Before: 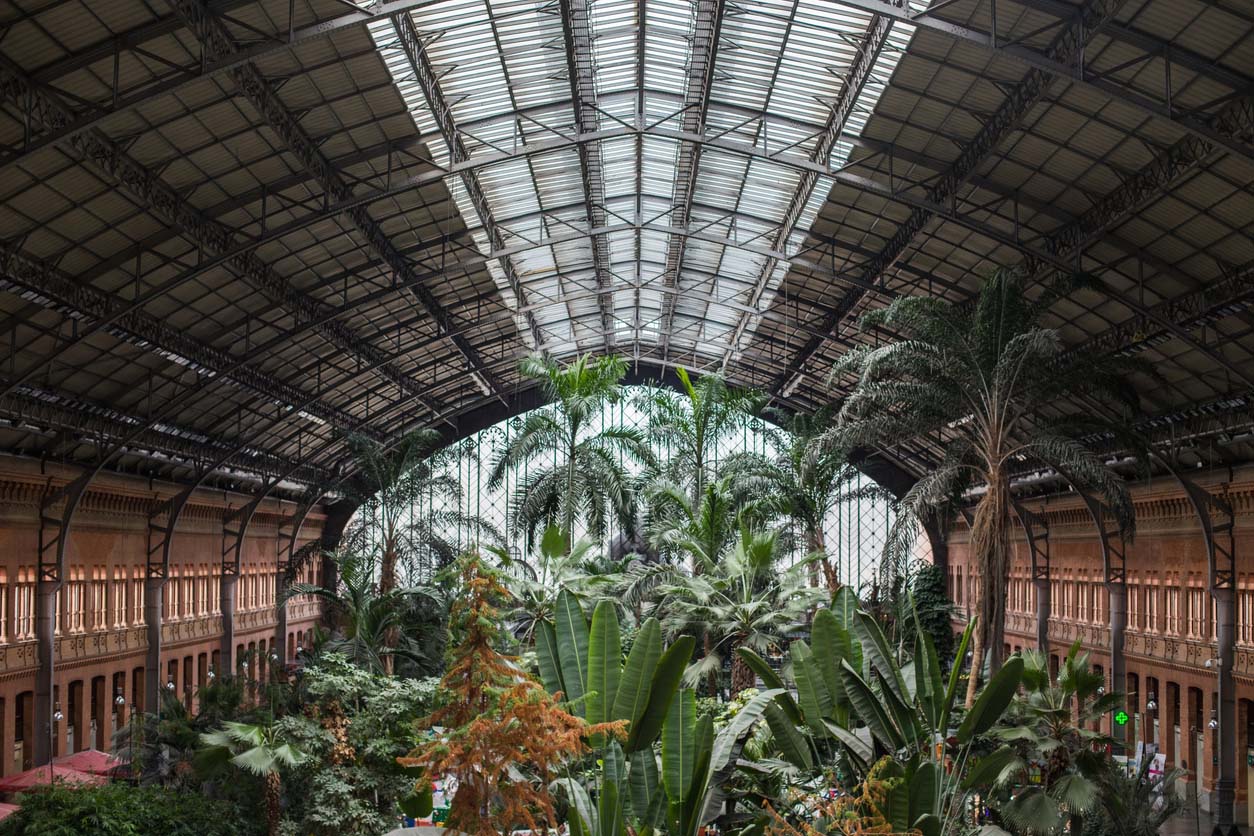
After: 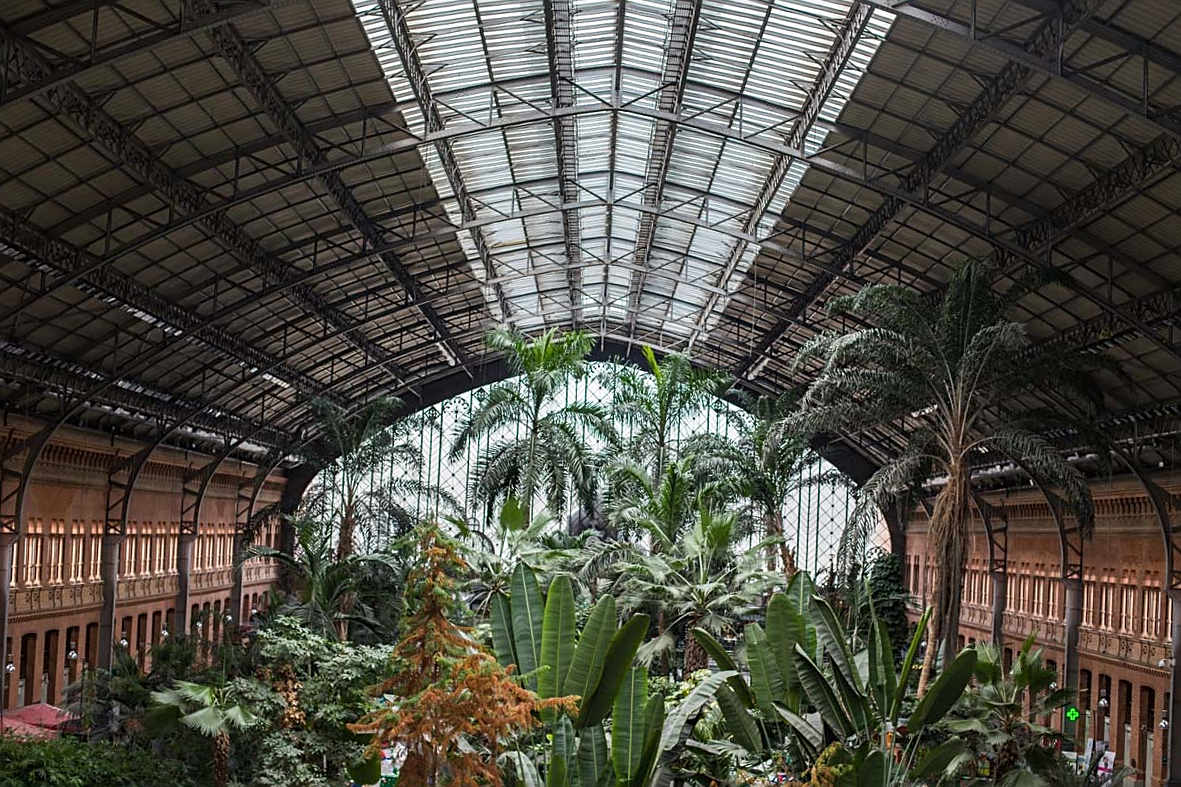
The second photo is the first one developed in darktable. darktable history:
sharpen: on, module defaults
crop and rotate: angle -2.38°
